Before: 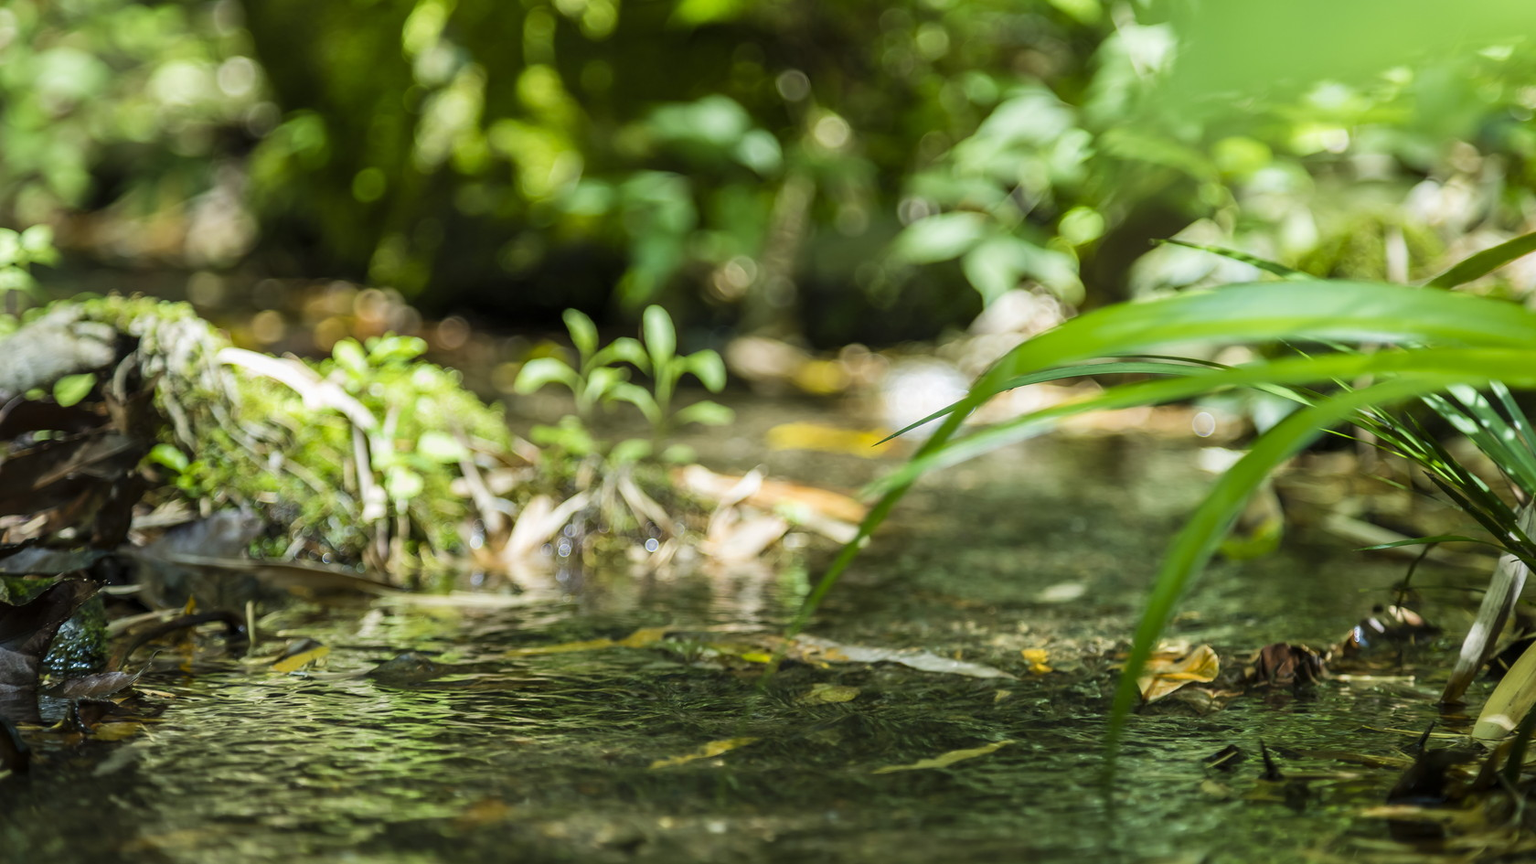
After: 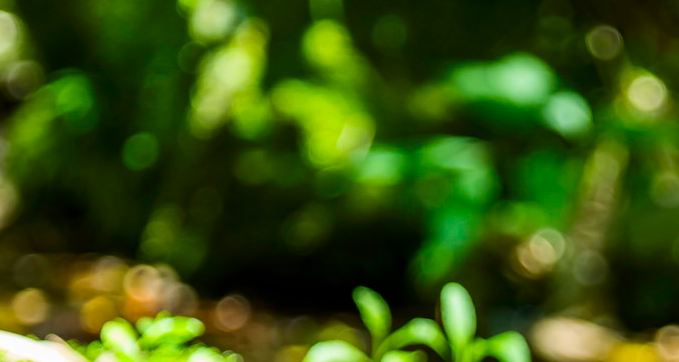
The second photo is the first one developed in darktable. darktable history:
crop: left 15.677%, top 5.429%, right 43.895%, bottom 56.176%
contrast brightness saturation: contrast 0.165, saturation 0.31
